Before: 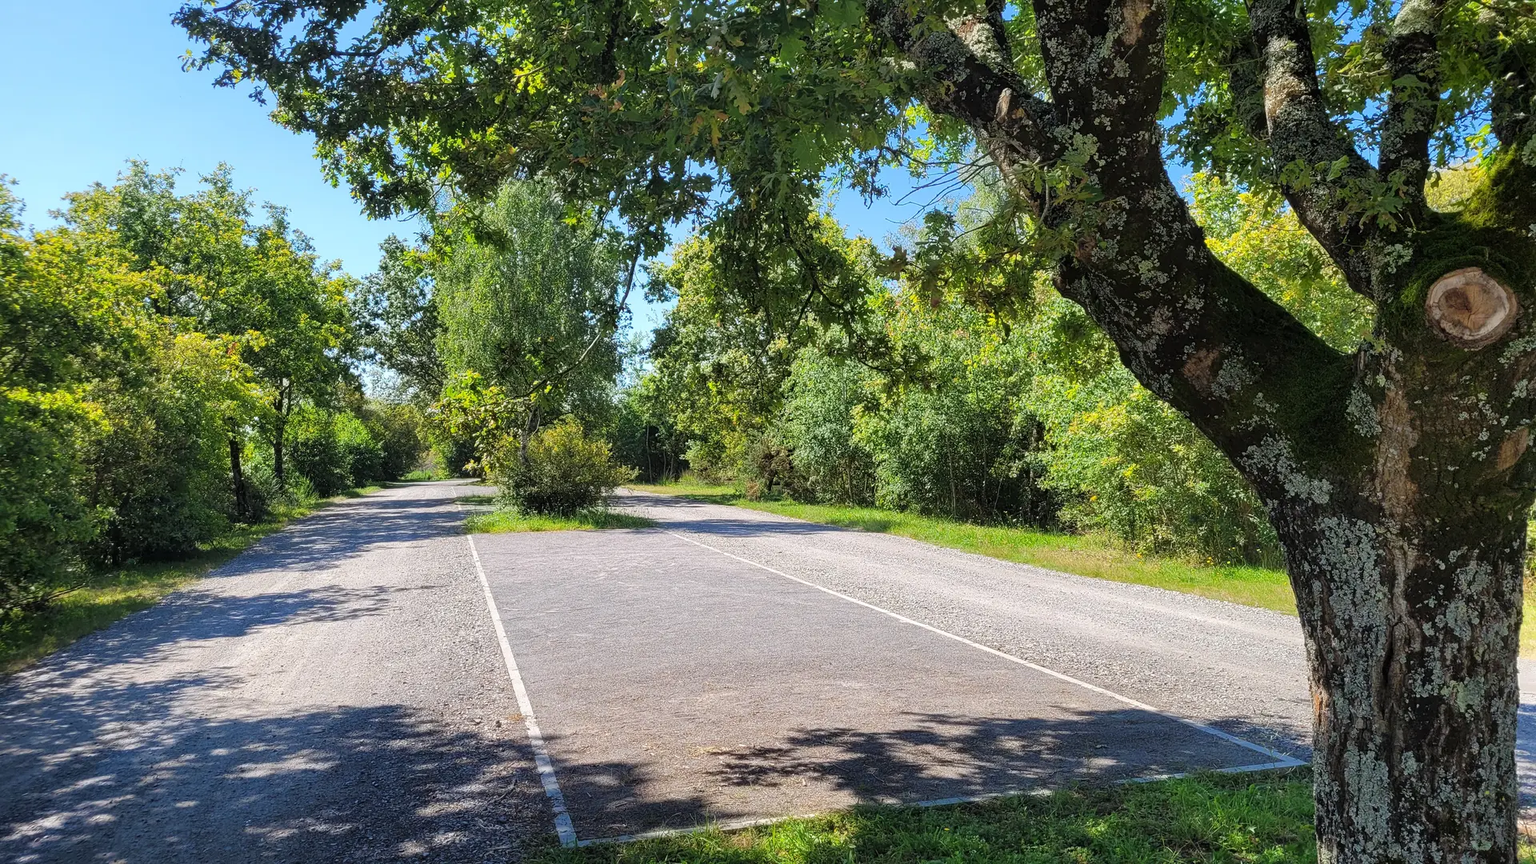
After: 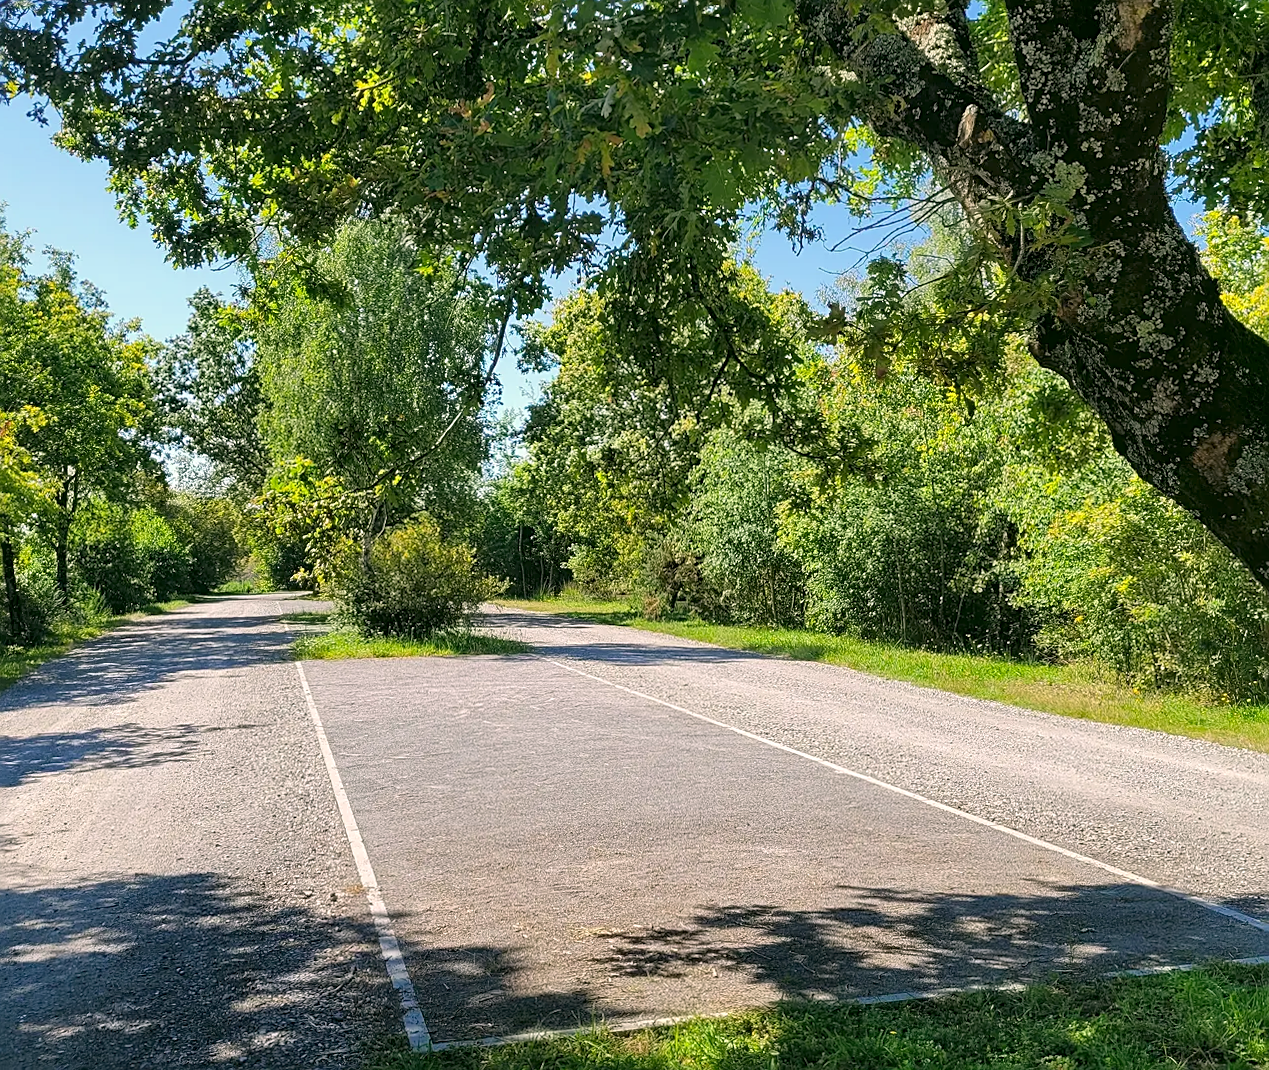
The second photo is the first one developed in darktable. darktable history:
crop and rotate: left 14.436%, right 18.898%
rotate and perspective: rotation 0.192°, lens shift (horizontal) -0.015, crop left 0.005, crop right 0.996, crop top 0.006, crop bottom 0.99
color correction: highlights a* 4.02, highlights b* 4.98, shadows a* -7.55, shadows b* 4.98
sharpen: on, module defaults
